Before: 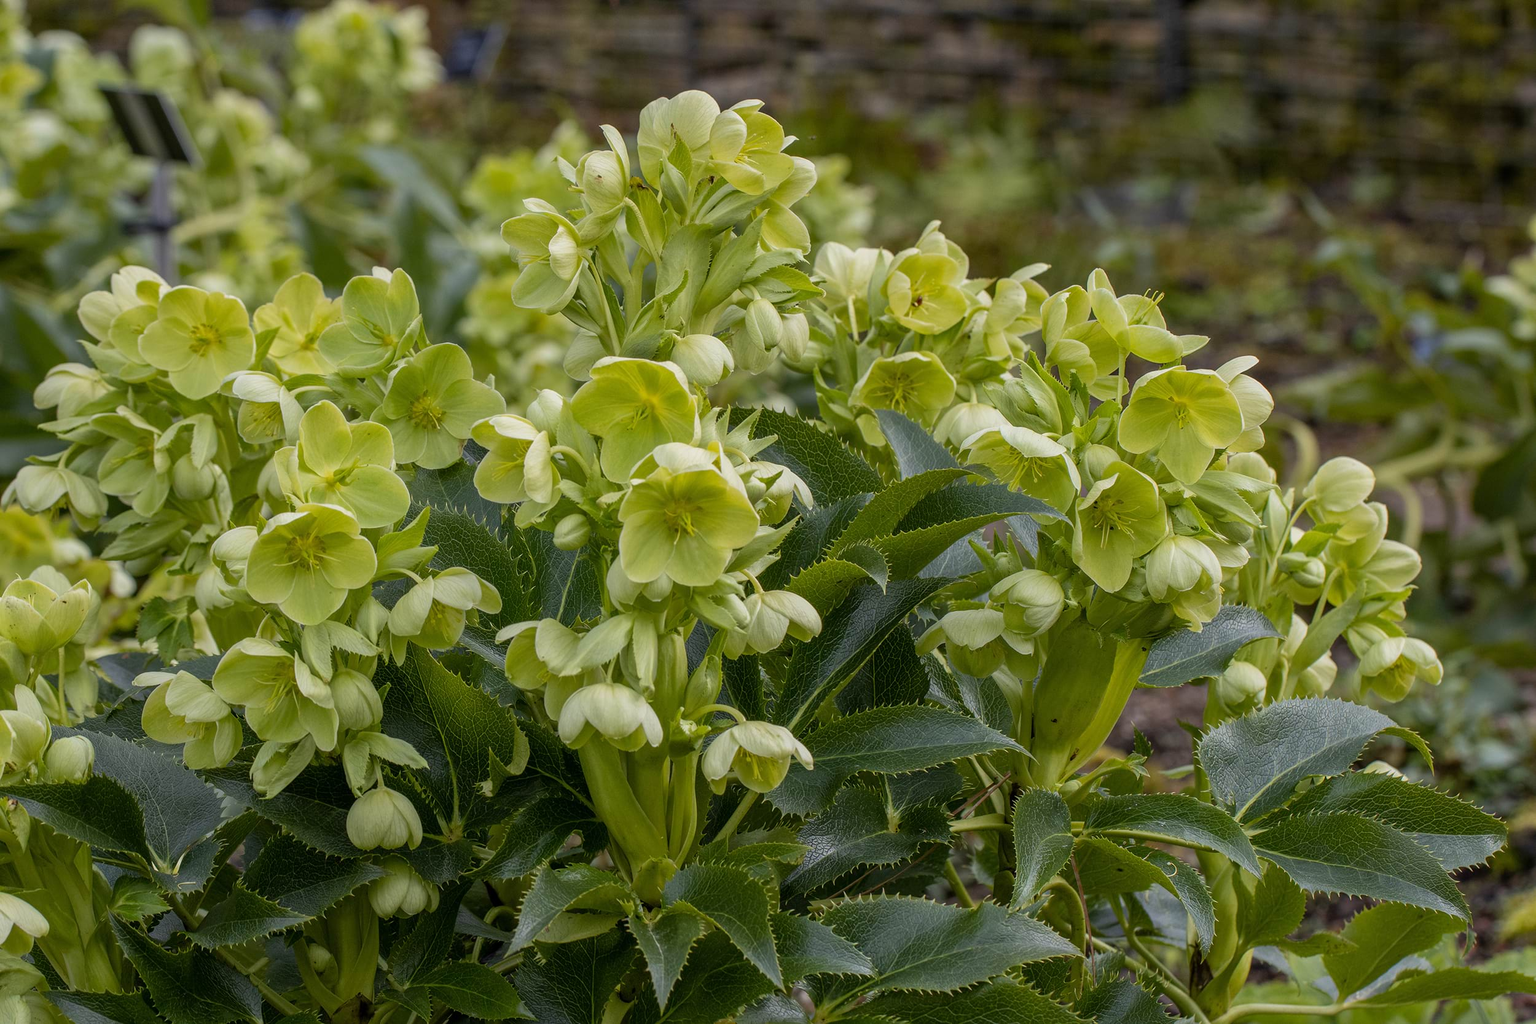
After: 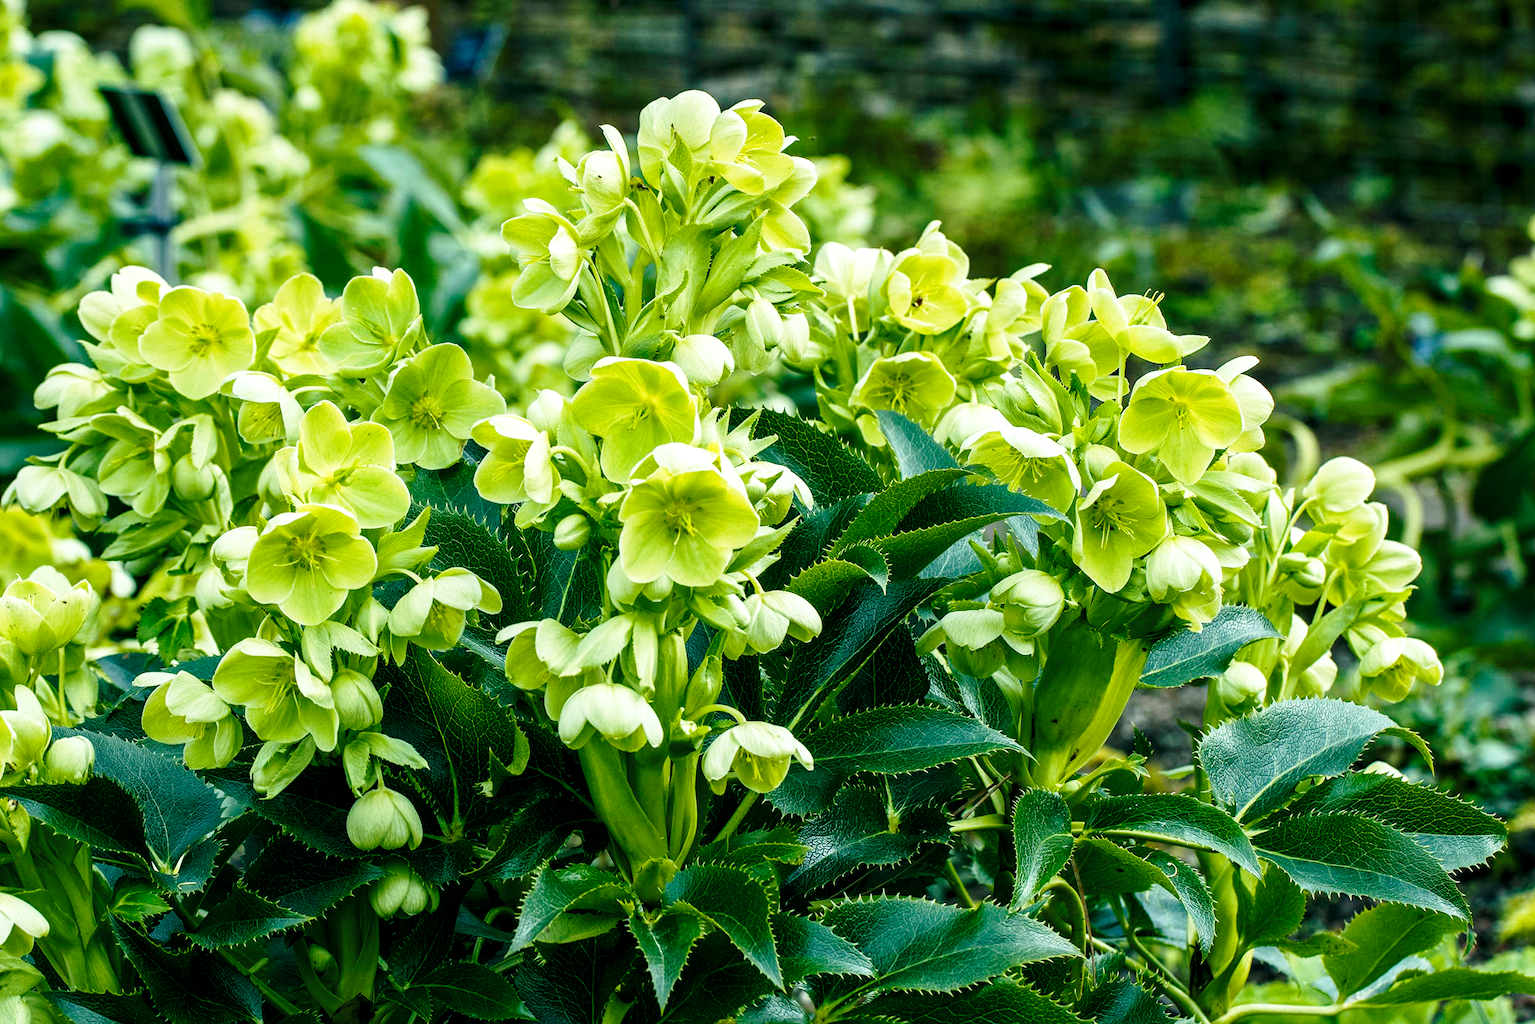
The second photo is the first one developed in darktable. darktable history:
base curve: curves: ch0 [(0, 0) (0.028, 0.03) (0.121, 0.232) (0.46, 0.748) (0.859, 0.968) (1, 1)], preserve colors none
color balance rgb: shadows lift › luminance -7.7%, shadows lift › chroma 2.13%, shadows lift › hue 165.27°, power › luminance -7.77%, power › chroma 1.1%, power › hue 215.88°, highlights gain › luminance 15.15%, highlights gain › chroma 7%, highlights gain › hue 125.57°, global offset › luminance -0.33%, global offset › chroma 0.11%, global offset › hue 165.27°, perceptual saturation grading › global saturation 24.42%, perceptual saturation grading › highlights -24.42%, perceptual saturation grading › mid-tones 24.42%, perceptual saturation grading › shadows 40%, perceptual brilliance grading › global brilliance -5%, perceptual brilliance grading › highlights 24.42%, perceptual brilliance grading › mid-tones 7%, perceptual brilliance grading › shadows -5%
color correction: saturation 0.8
